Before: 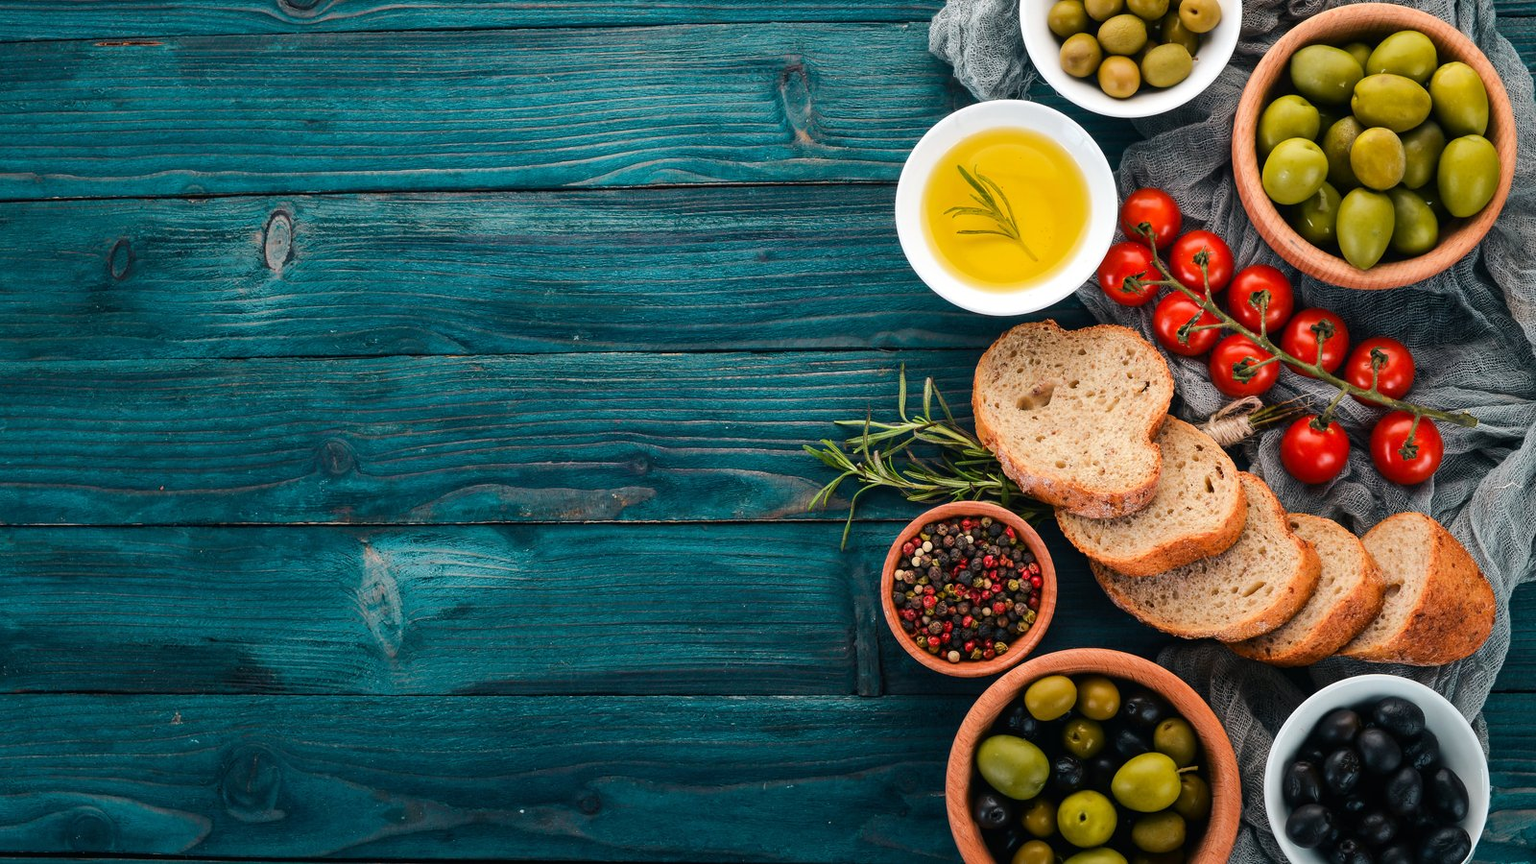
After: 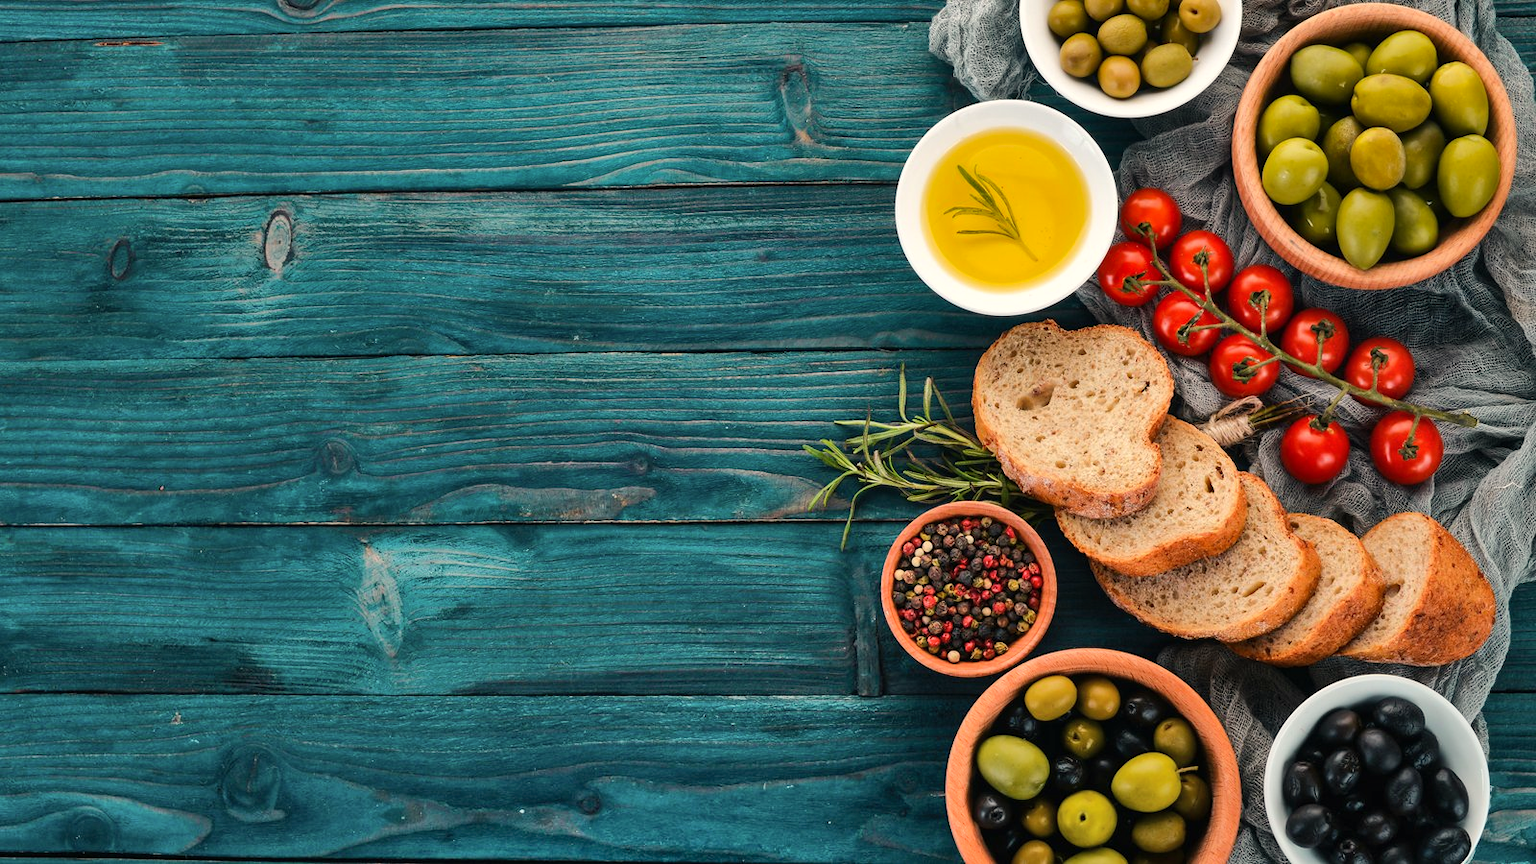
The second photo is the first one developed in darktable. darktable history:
color calibration: x 0.335, y 0.35, temperature 5451.95 K
shadows and highlights: shadows 61.21, soften with gaussian
